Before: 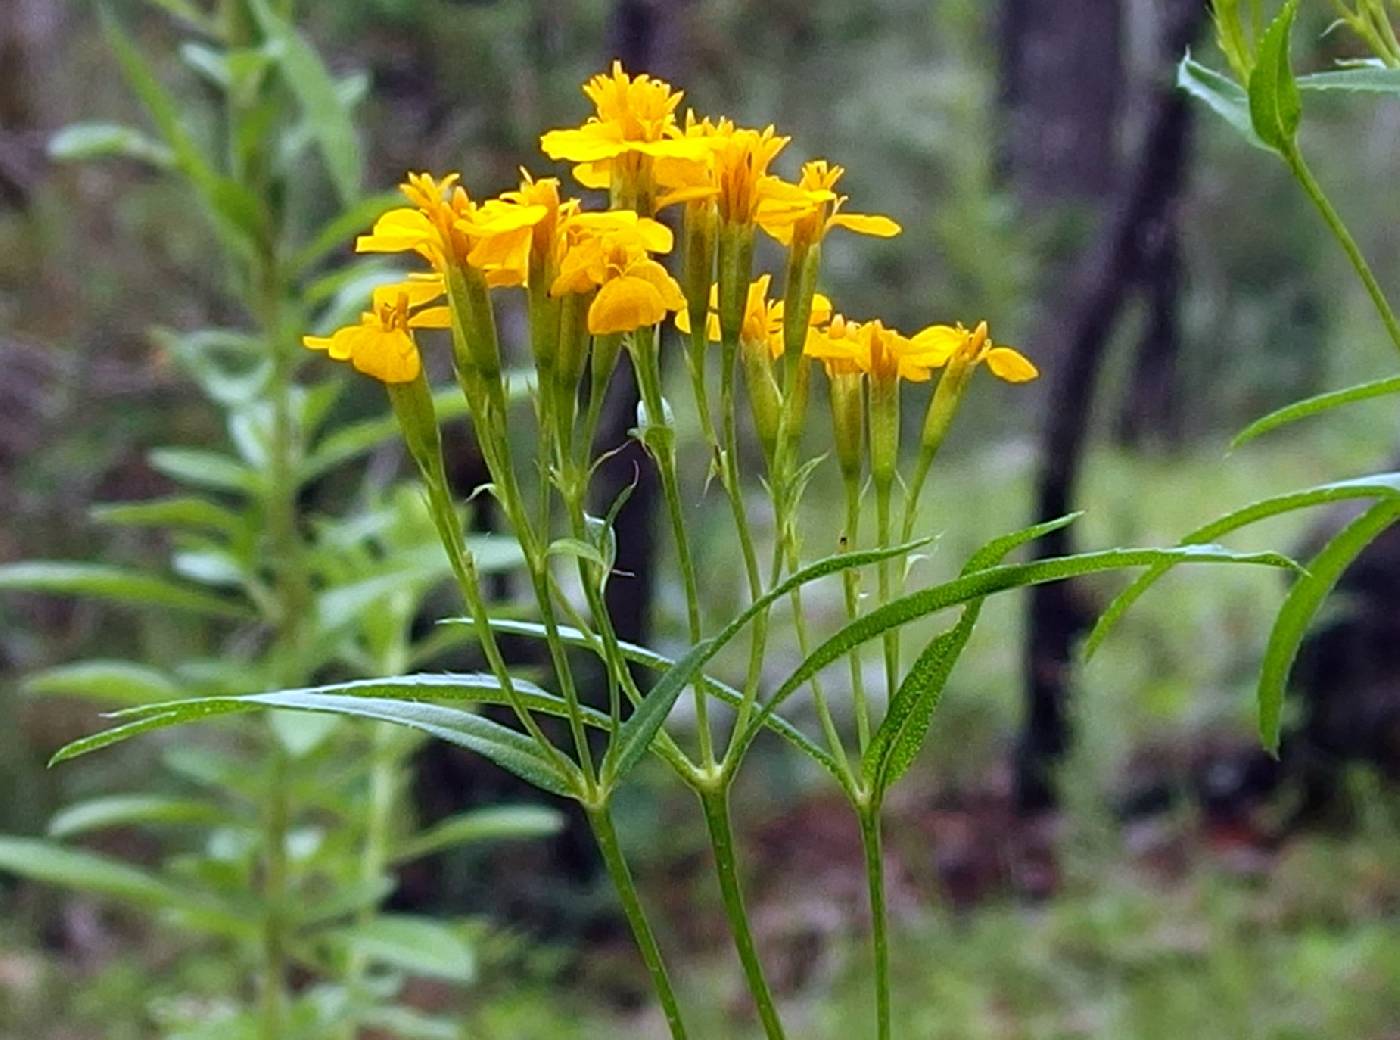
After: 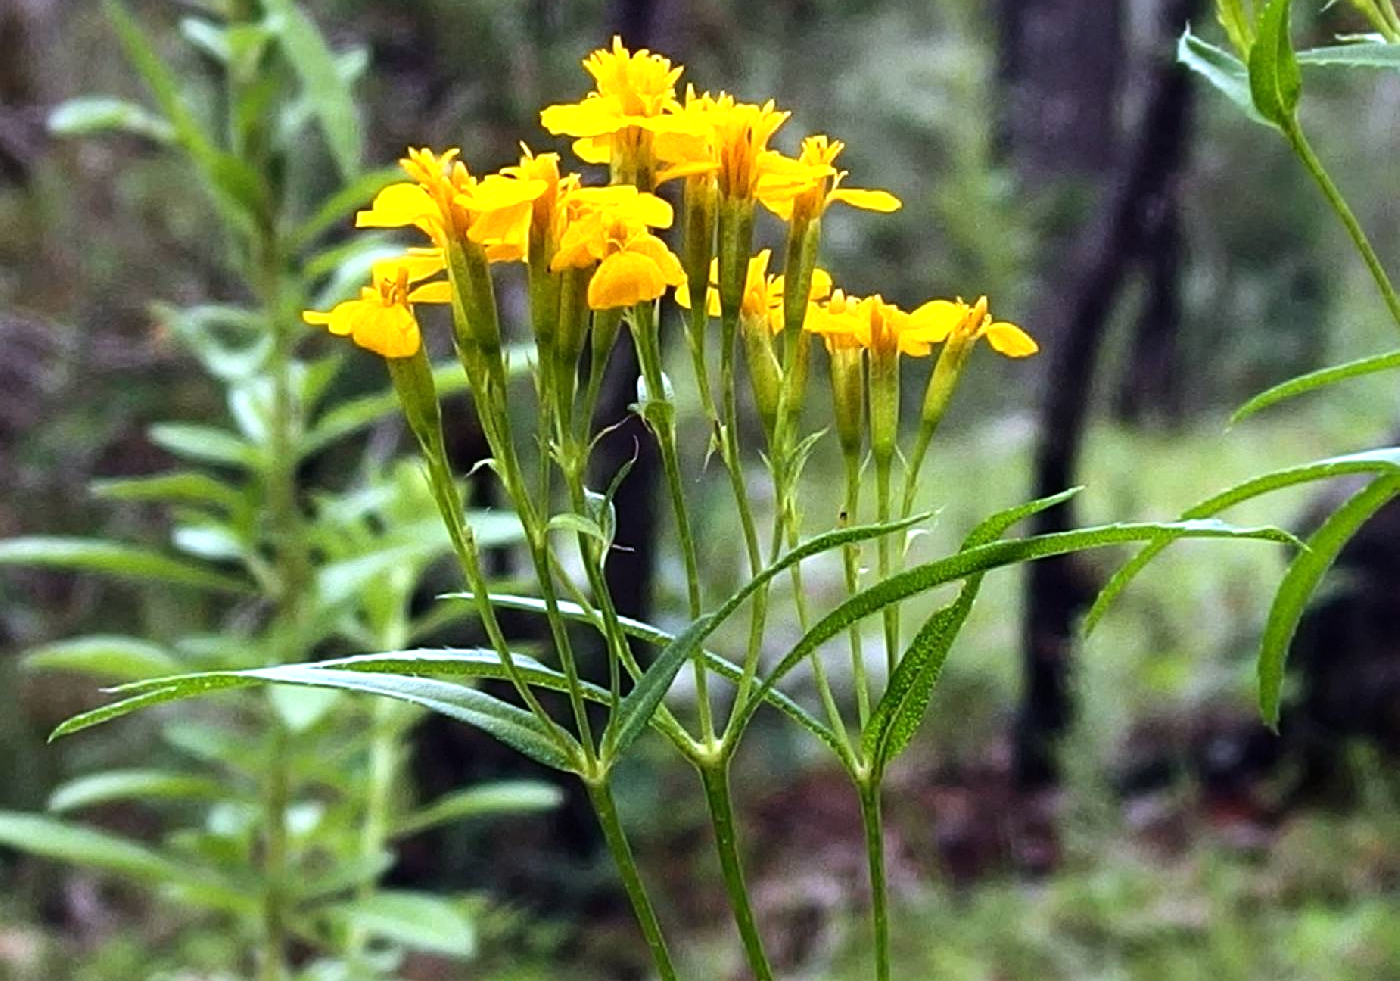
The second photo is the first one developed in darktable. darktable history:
crop and rotate: top 2.409%, bottom 3.208%
tone equalizer: -8 EV -0.765 EV, -7 EV -0.721 EV, -6 EV -0.608 EV, -5 EV -0.404 EV, -3 EV 0.376 EV, -2 EV 0.6 EV, -1 EV 0.678 EV, +0 EV 0.744 EV, edges refinement/feathering 500, mask exposure compensation -1.57 EV, preserve details no
